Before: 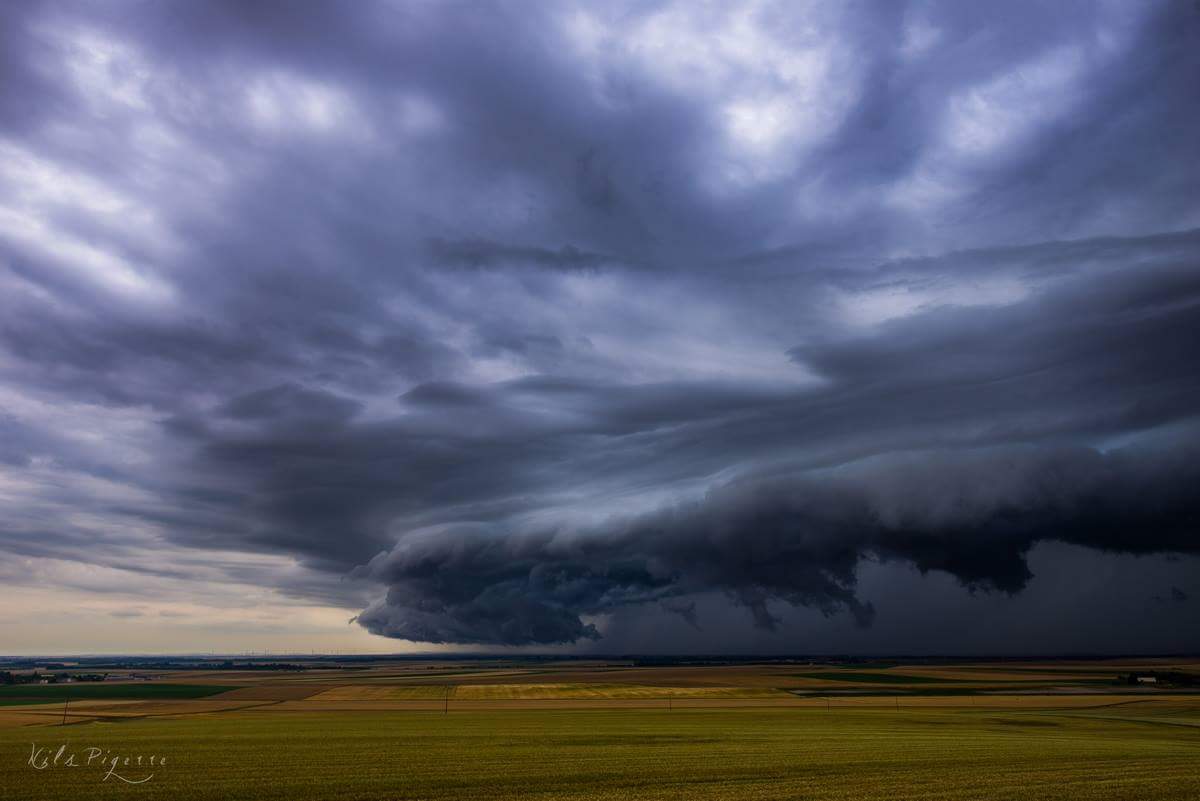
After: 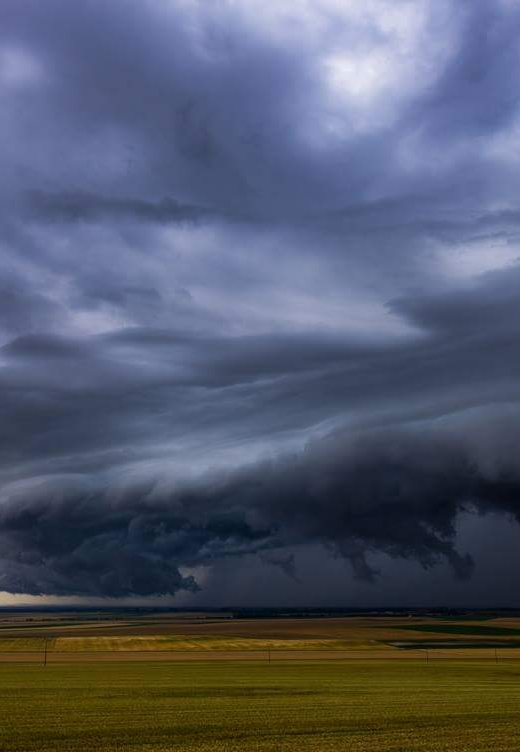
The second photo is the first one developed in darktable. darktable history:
crop: left 33.452%, top 6.025%, right 23.155%
color balance: mode lift, gamma, gain (sRGB)
